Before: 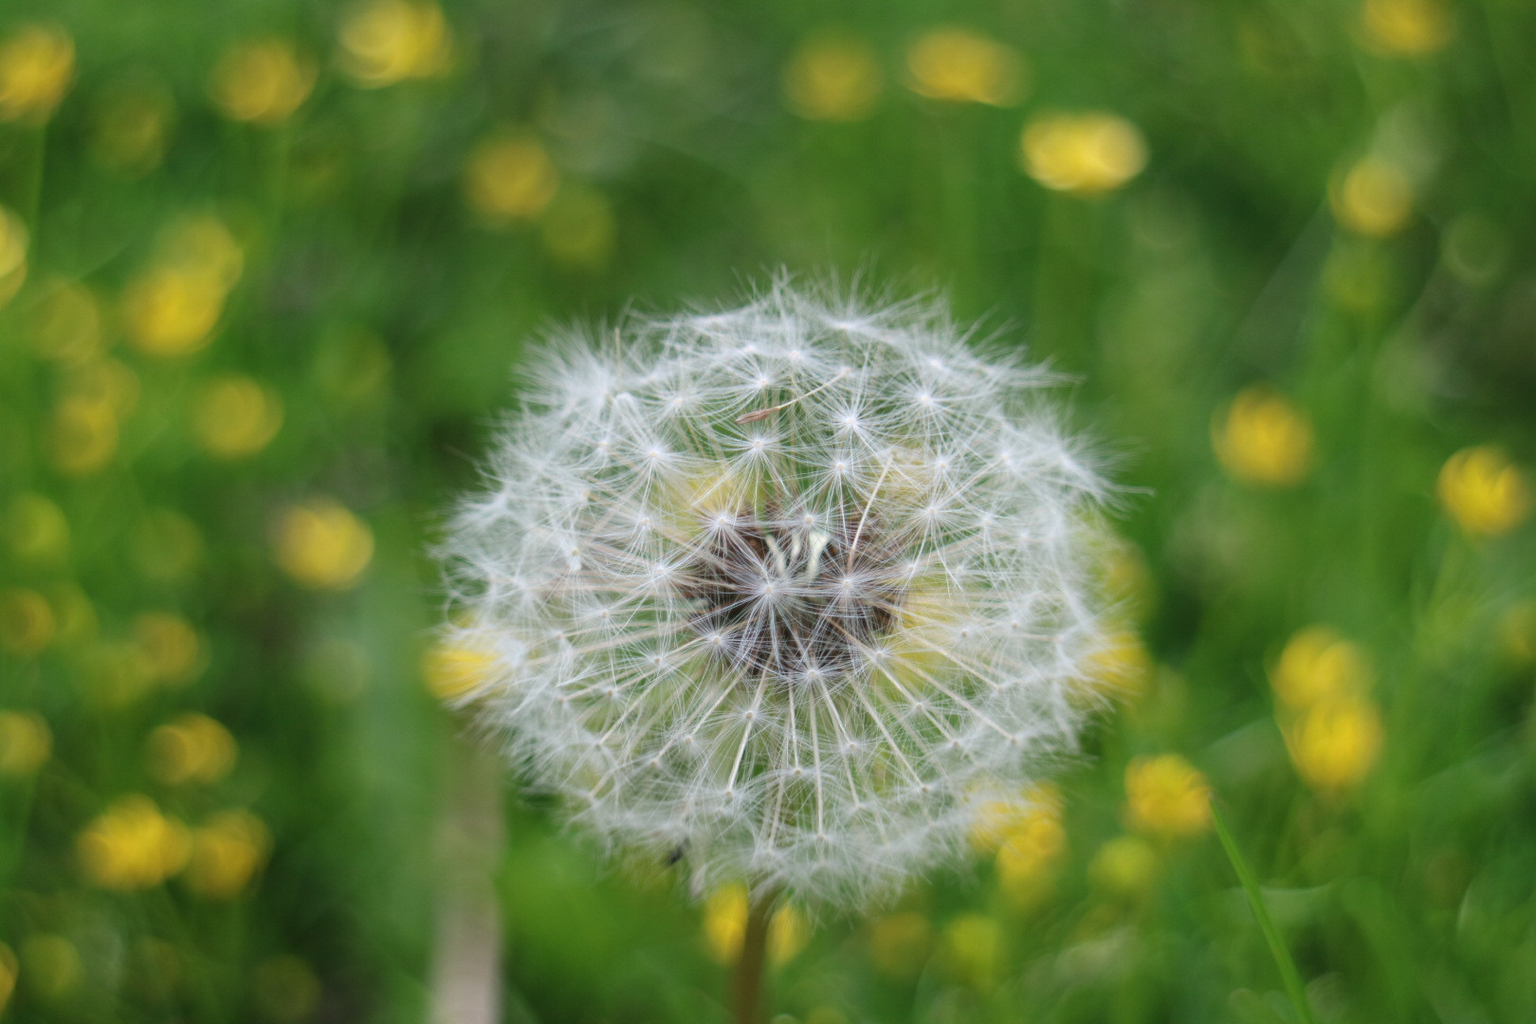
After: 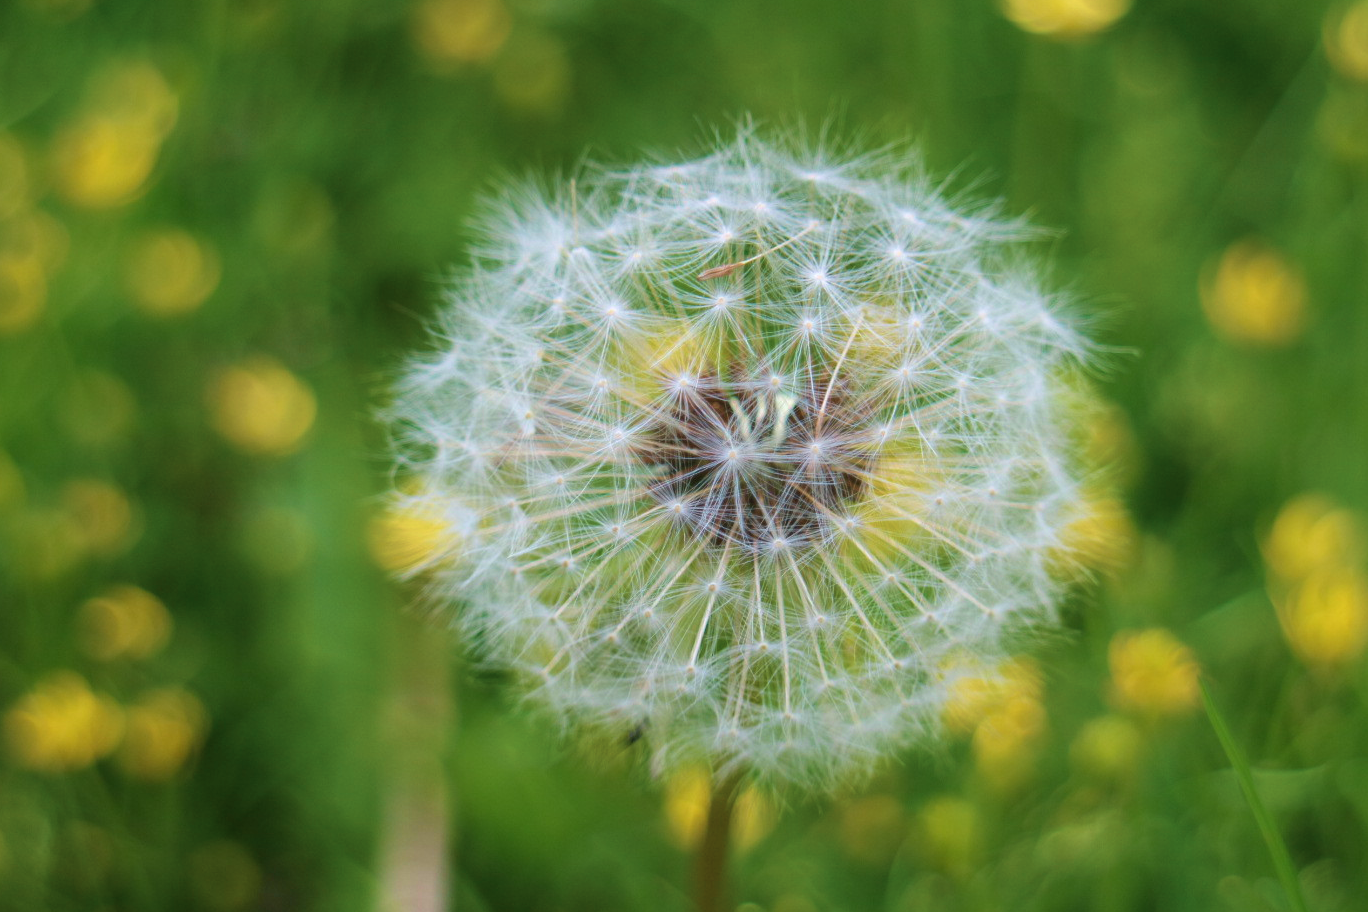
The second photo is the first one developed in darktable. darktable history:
velvia: strength 74%
crop and rotate: left 4.842%, top 15.51%, right 10.668%
